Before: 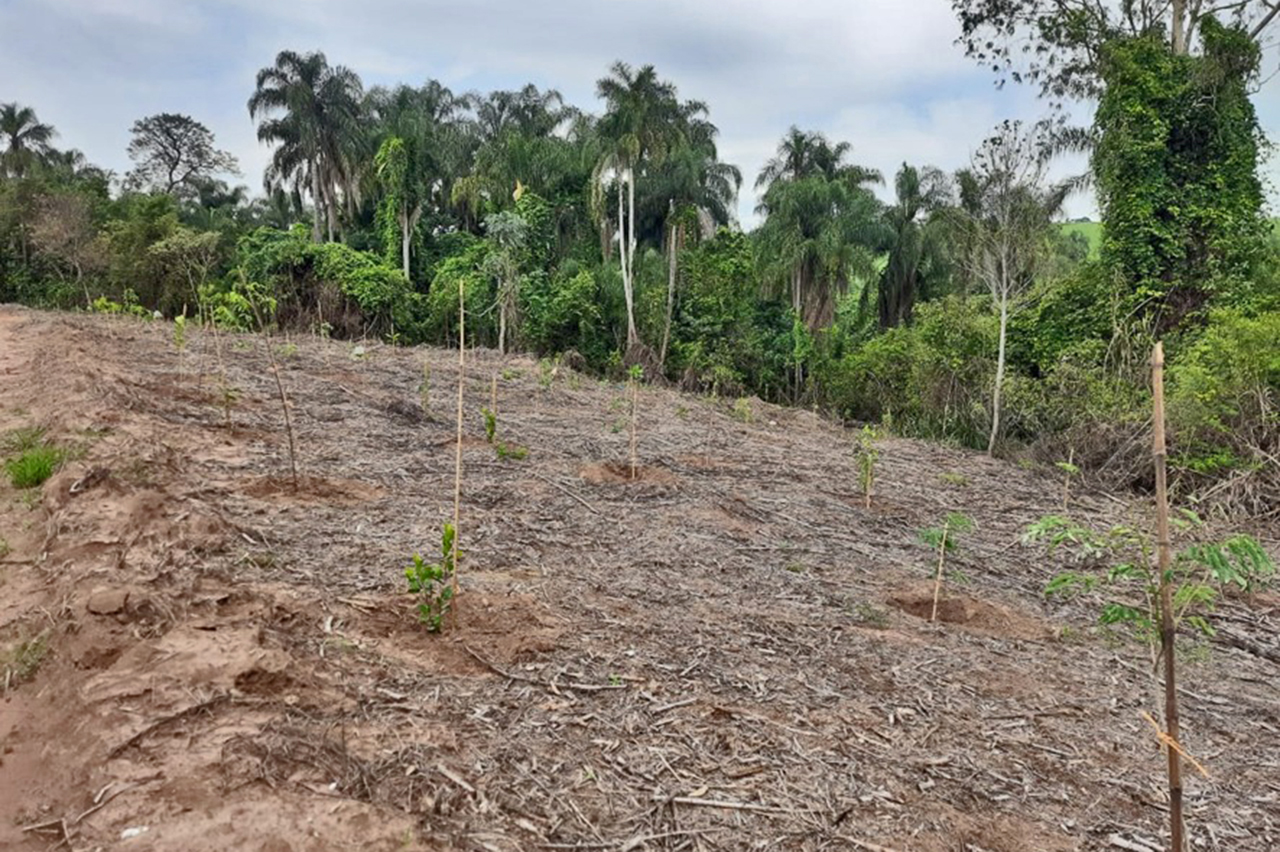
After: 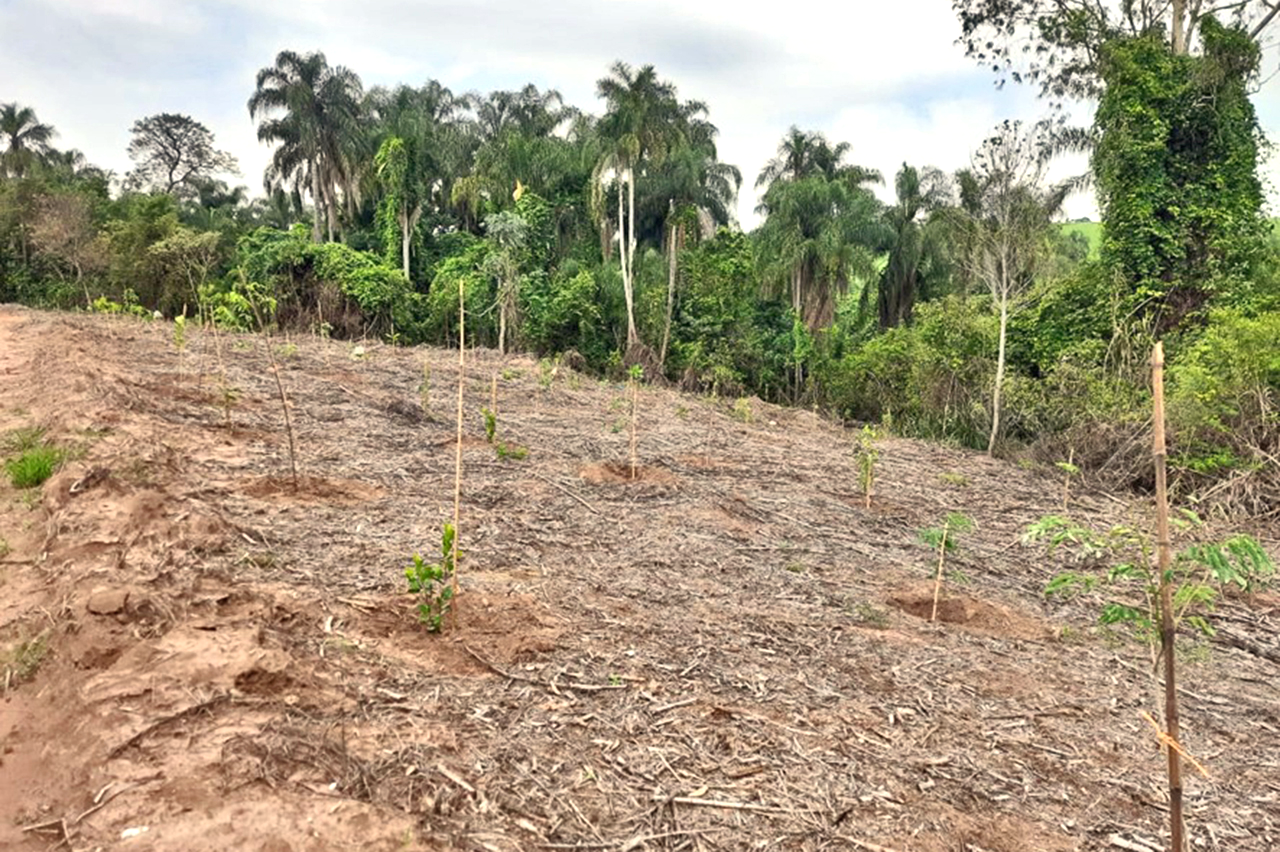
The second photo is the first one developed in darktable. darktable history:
exposure: black level correction 0, exposure 0.6 EV, compensate exposure bias true, compensate highlight preservation false
white balance: red 1.045, blue 0.932
